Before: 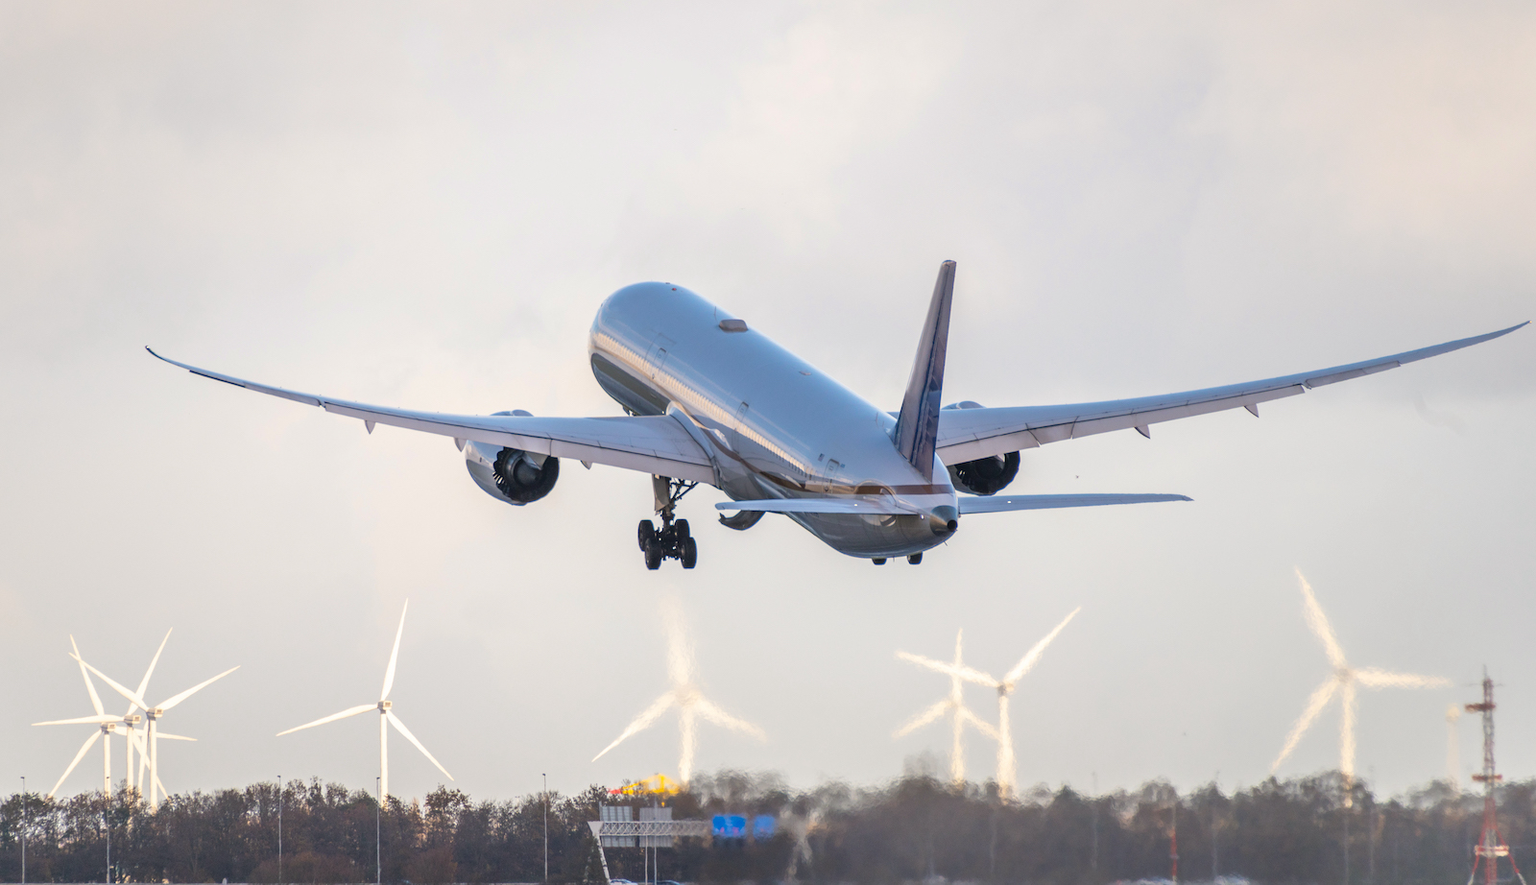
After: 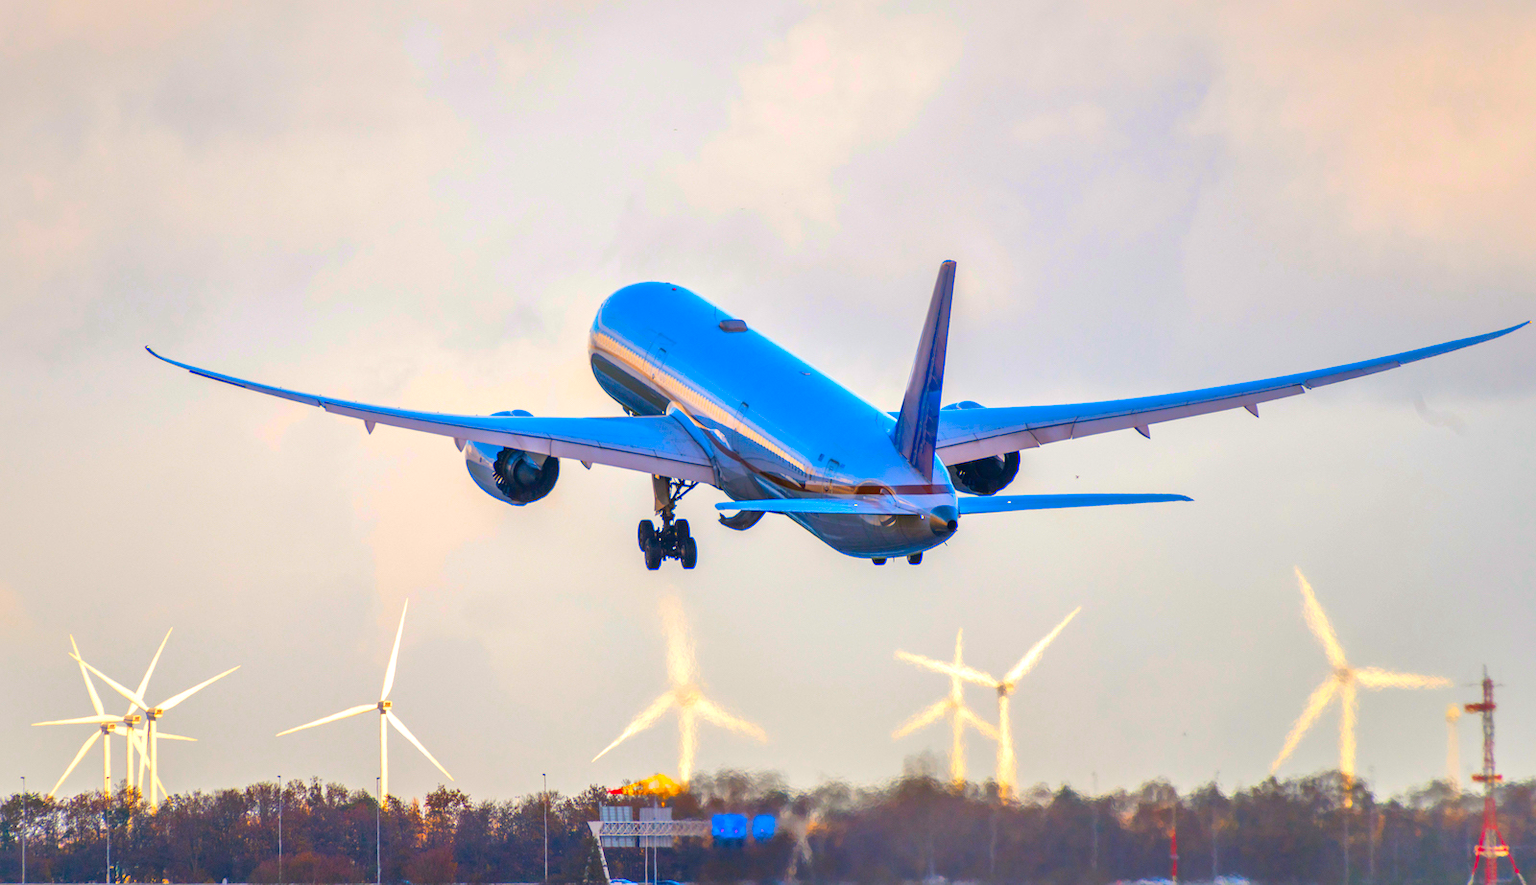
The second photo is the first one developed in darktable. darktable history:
shadows and highlights: shadows 24.87, highlights -23.64
local contrast: mode bilateral grid, contrast 19, coarseness 50, detail 158%, midtone range 0.2
color correction: highlights b* 0.065, saturation 3
